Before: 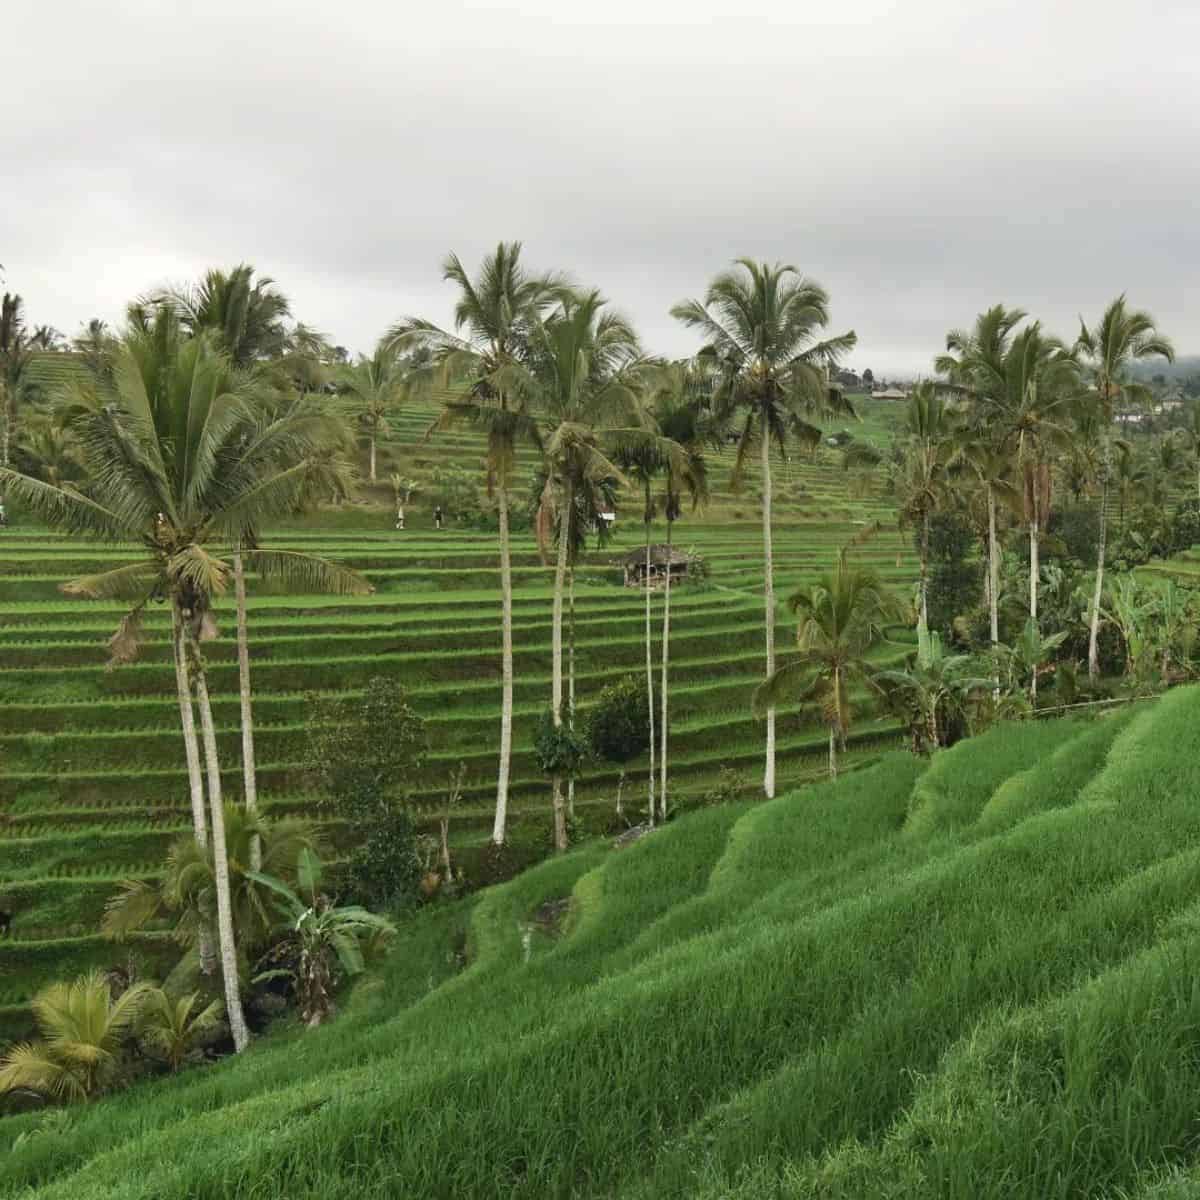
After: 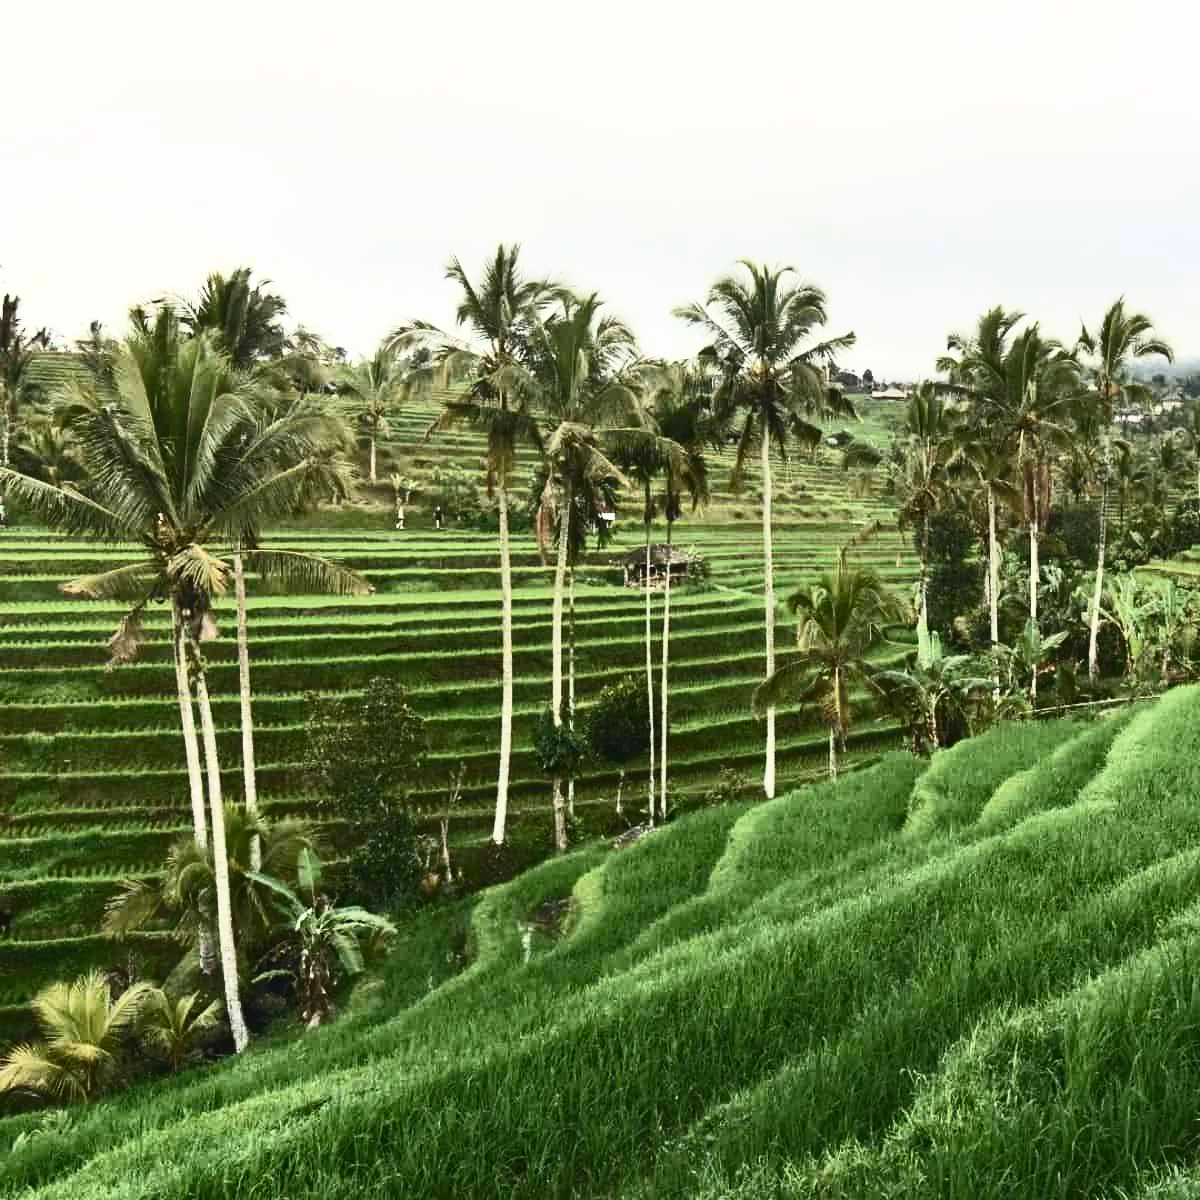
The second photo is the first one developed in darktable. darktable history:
contrast brightness saturation: contrast 0.636, brightness 0.322, saturation 0.144
